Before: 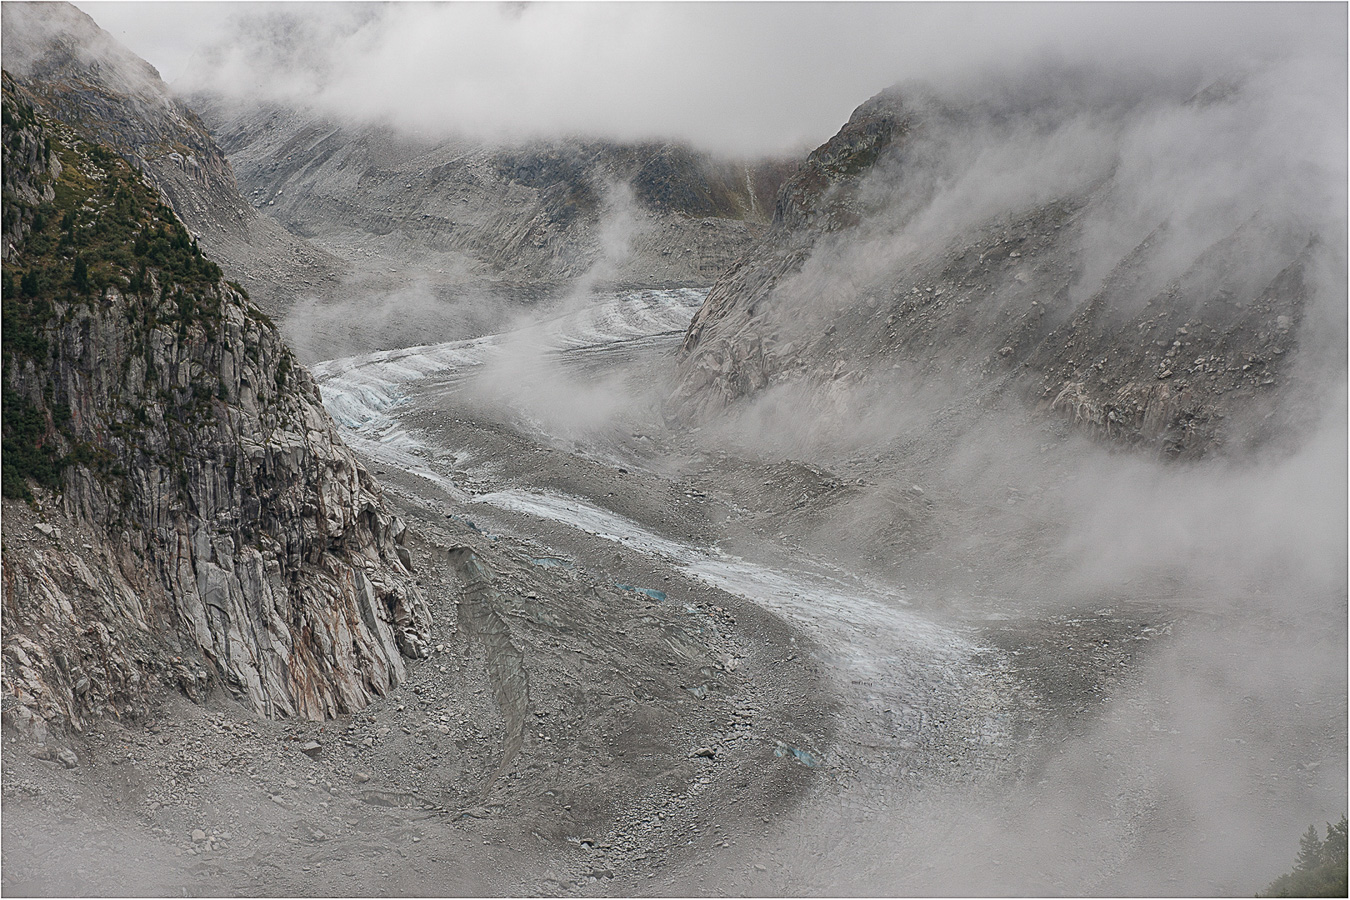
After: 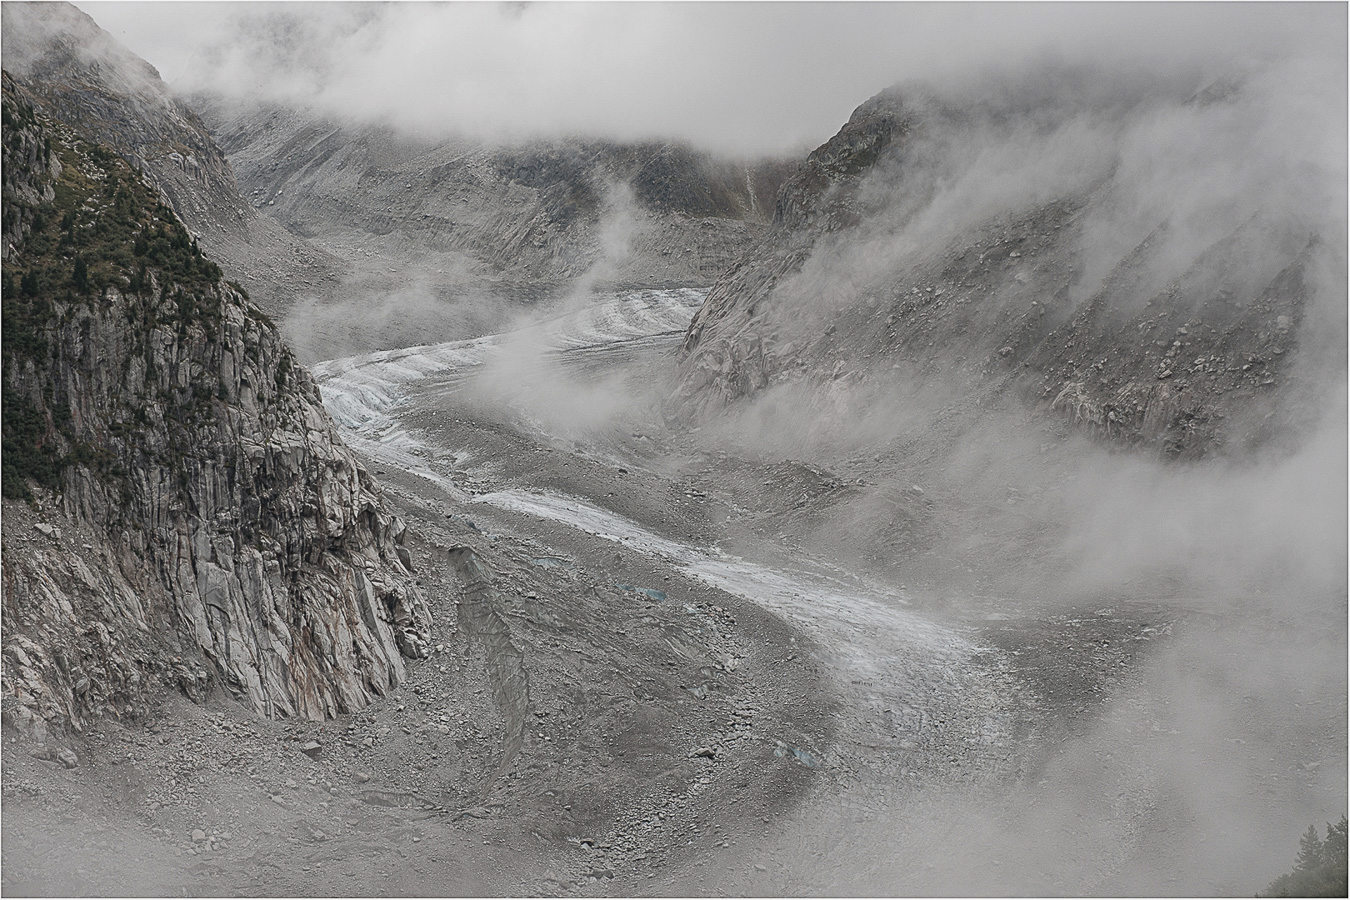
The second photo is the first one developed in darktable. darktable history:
contrast brightness saturation: contrast -0.064, saturation -0.391
